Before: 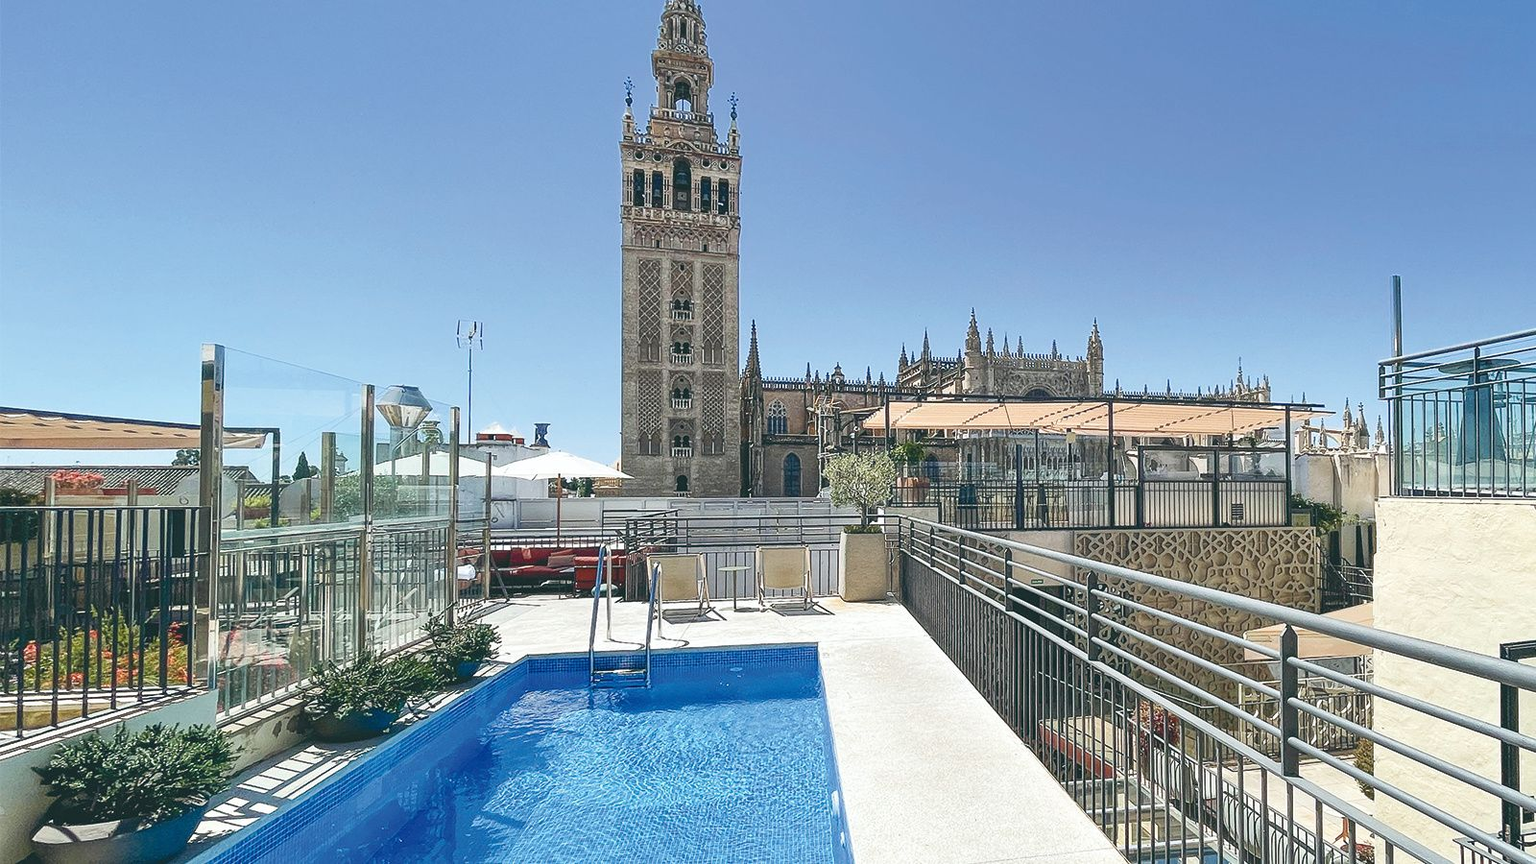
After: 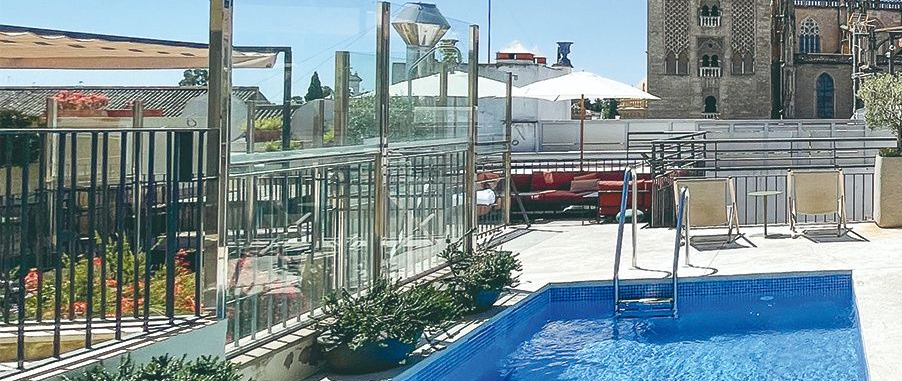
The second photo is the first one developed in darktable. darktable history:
crop: top 44.429%, right 43.609%, bottom 13.187%
